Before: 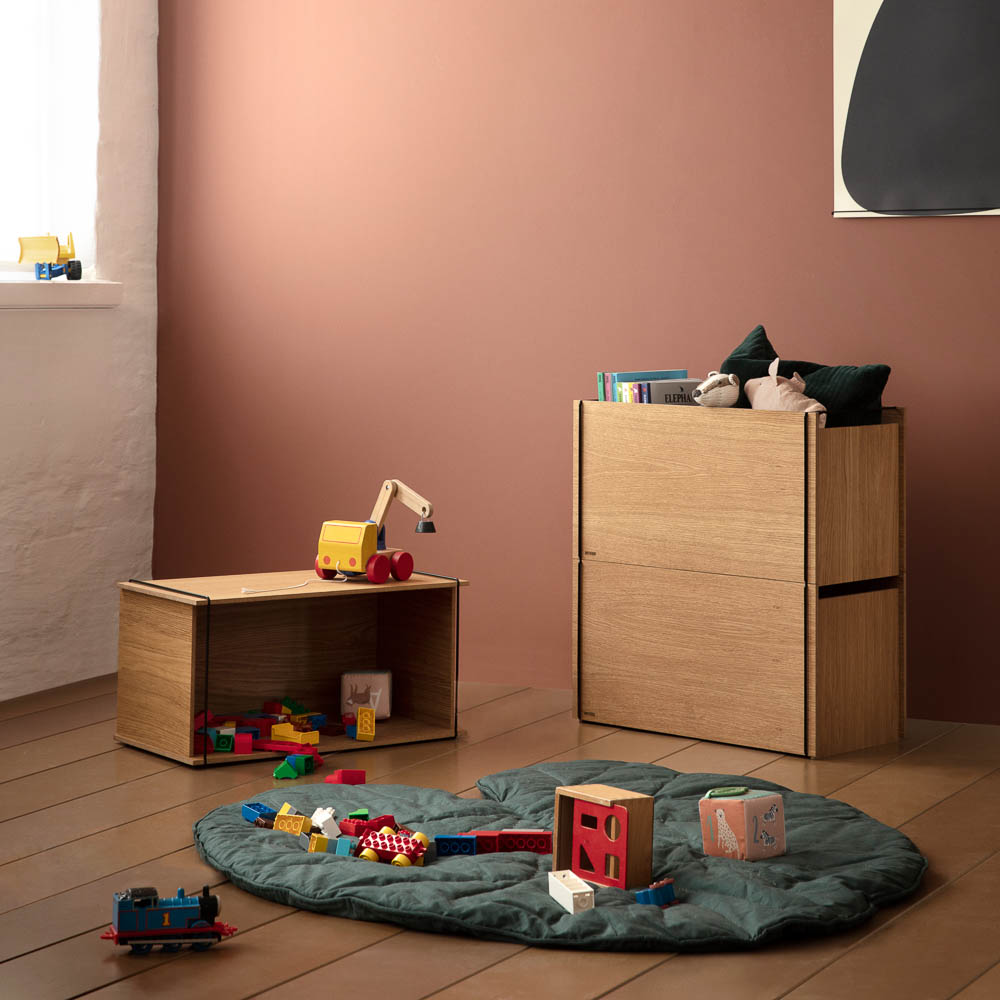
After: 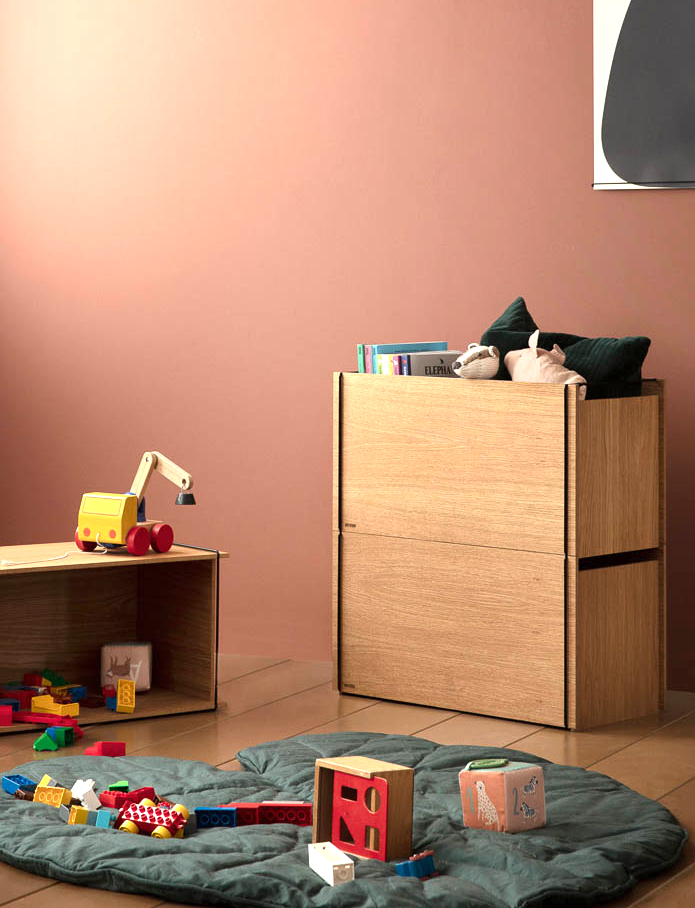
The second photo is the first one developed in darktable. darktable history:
crop and rotate: left 24.034%, top 2.838%, right 6.406%, bottom 6.299%
exposure: exposure 0.636 EV, compensate highlight preservation false
